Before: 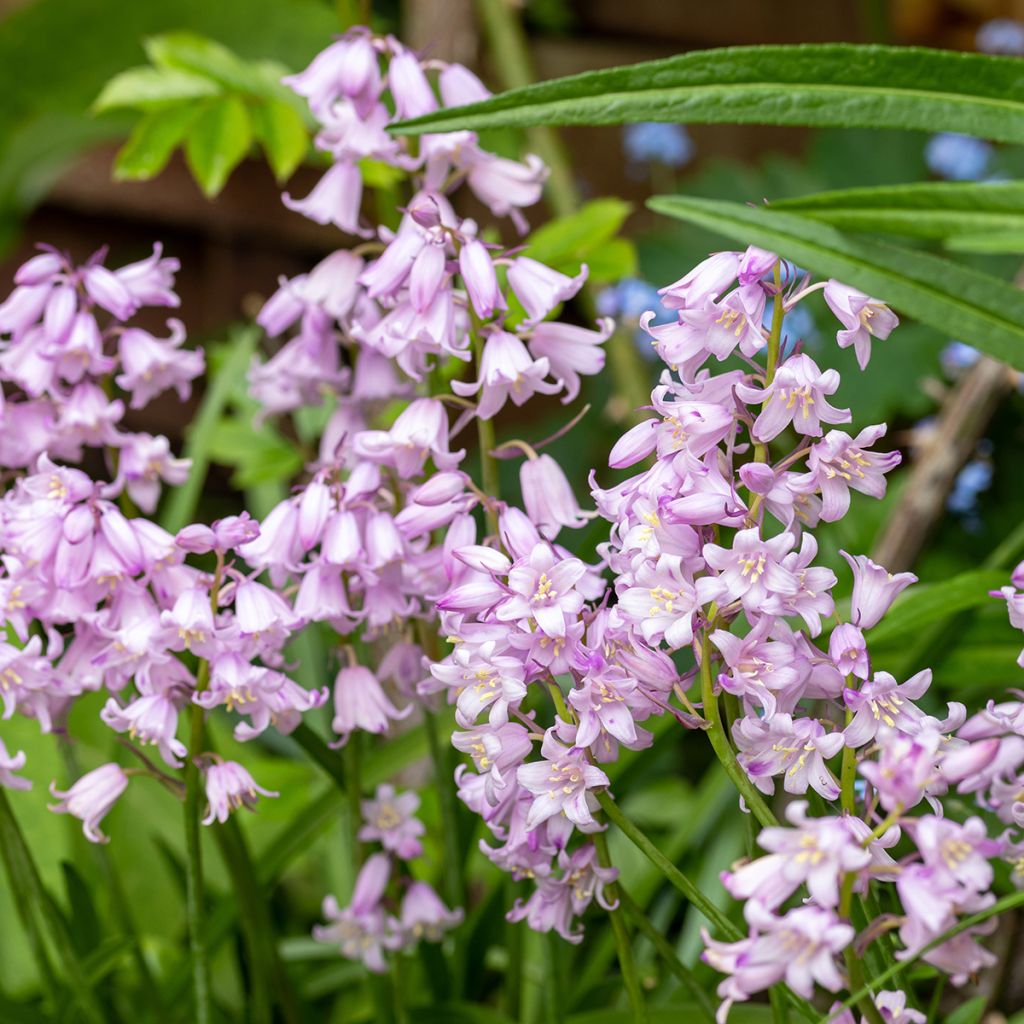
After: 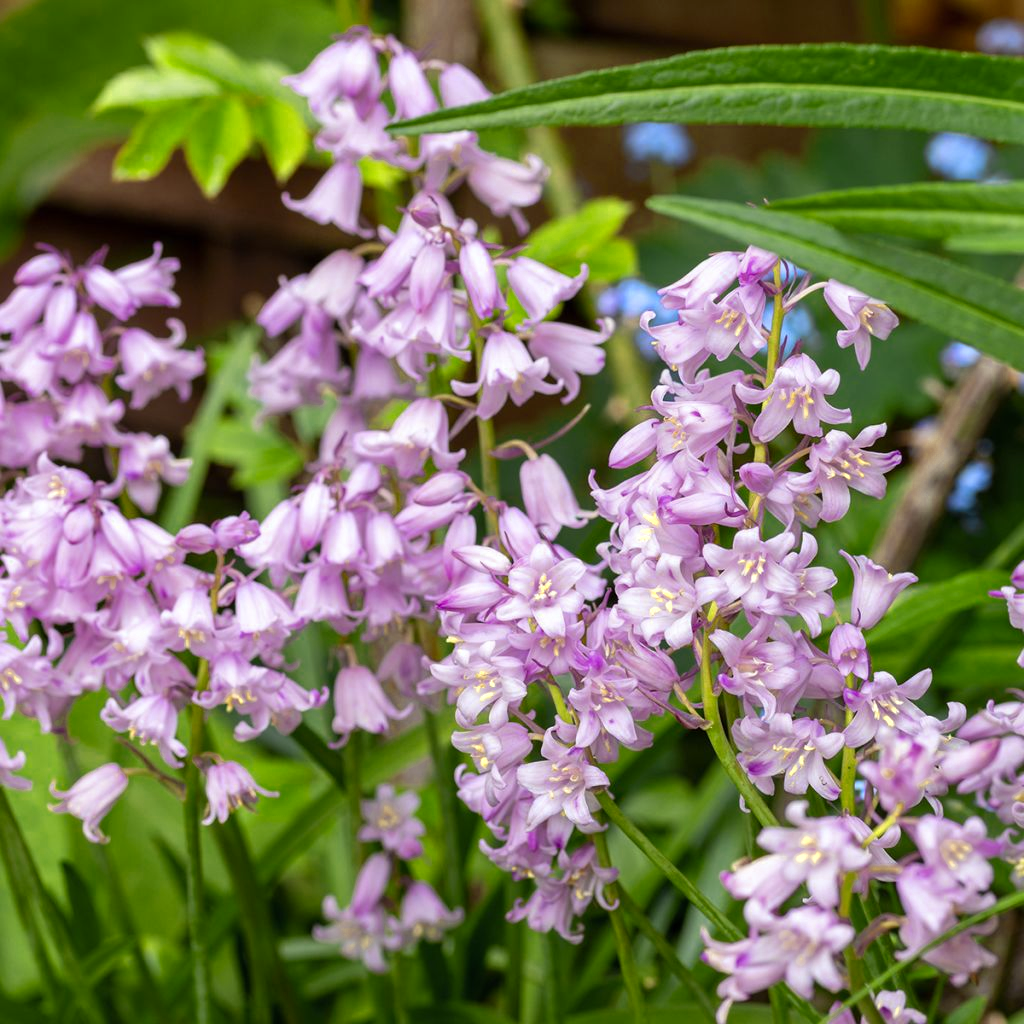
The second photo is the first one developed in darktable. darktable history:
color zones: curves: ch0 [(0, 0.485) (0.178, 0.476) (0.261, 0.623) (0.411, 0.403) (0.708, 0.603) (0.934, 0.412)]; ch1 [(0.003, 0.485) (0.149, 0.496) (0.229, 0.584) (0.326, 0.551) (0.484, 0.262) (0.757, 0.643)]
